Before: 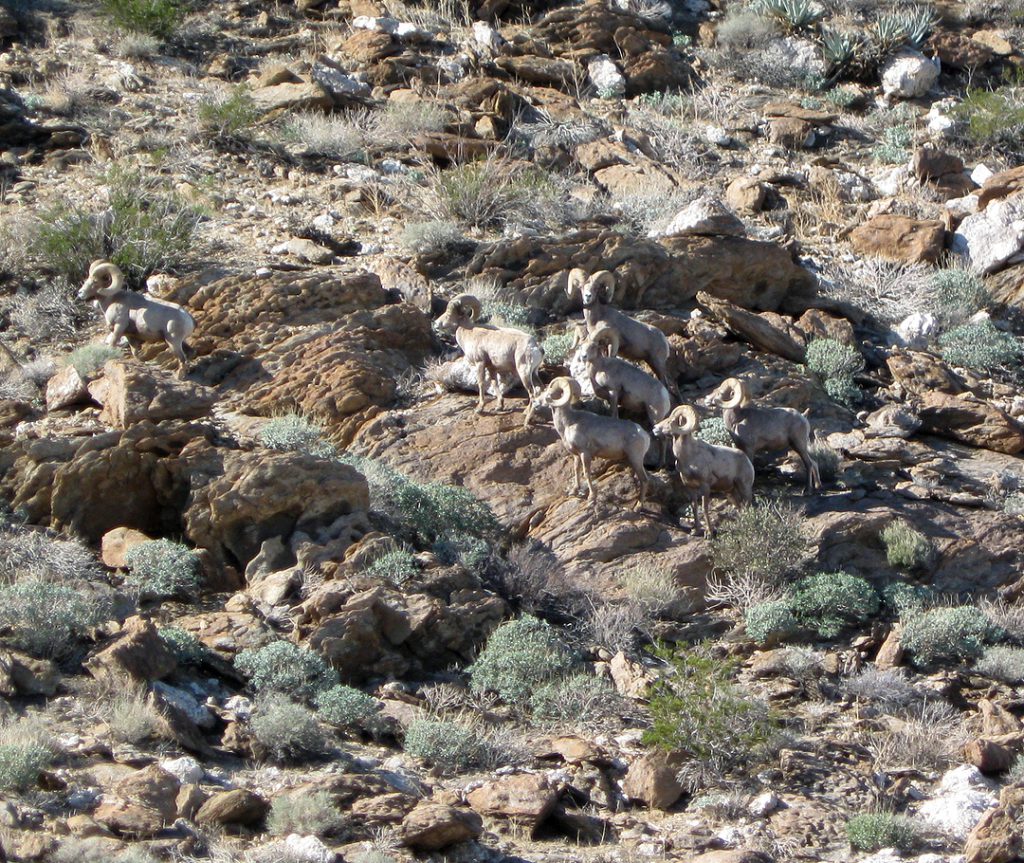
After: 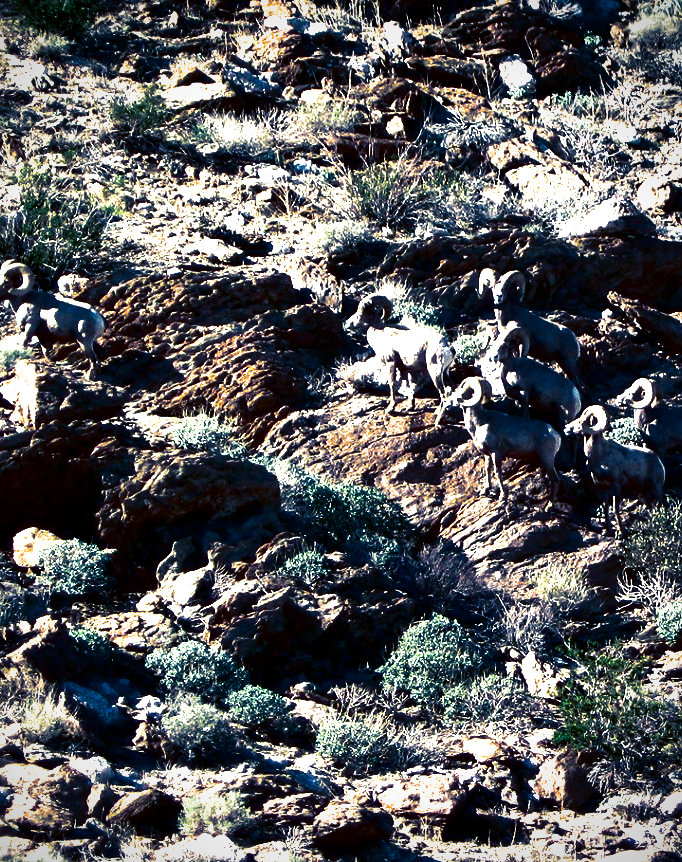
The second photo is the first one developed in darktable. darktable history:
vignetting: saturation 0, unbound false
sharpen: amount 0.2
crop and rotate: left 8.786%, right 24.548%
contrast brightness saturation: brightness -1, saturation 1
exposure: black level correction 0, exposure 1.1 EV, compensate highlight preservation false
split-toning: shadows › hue 226.8°, shadows › saturation 0.84
